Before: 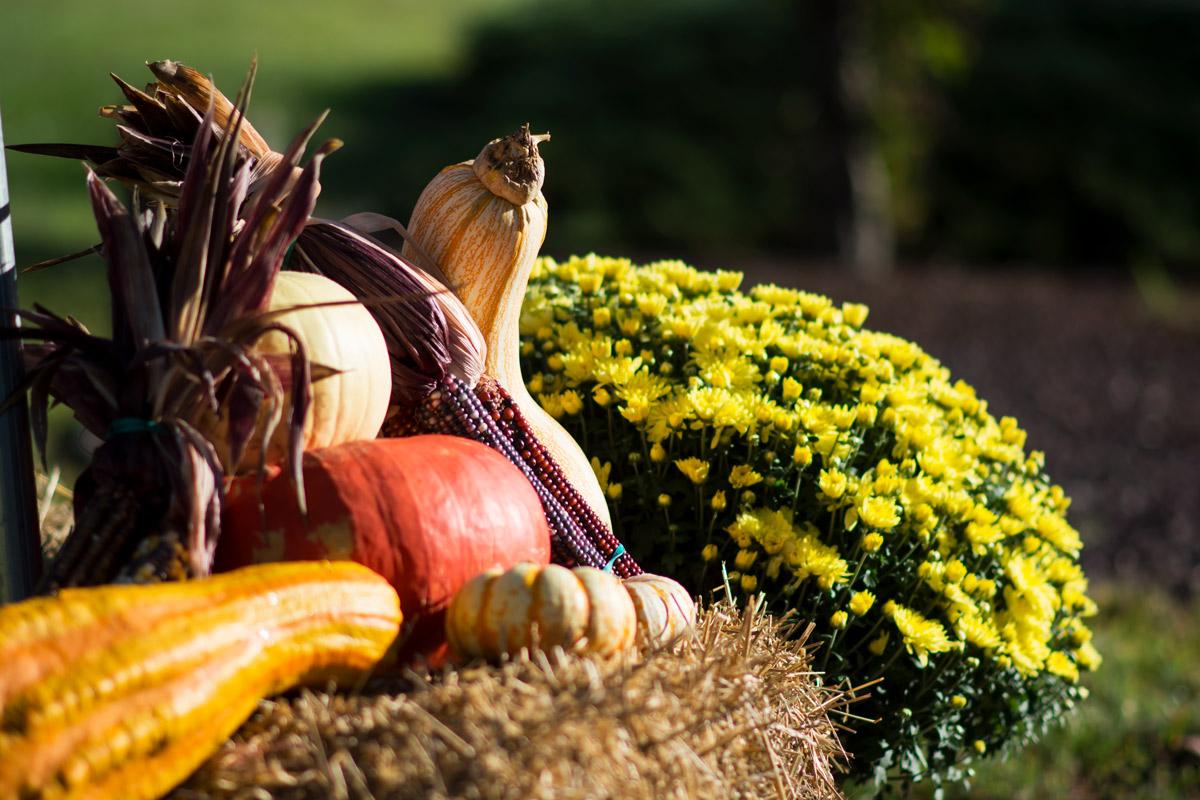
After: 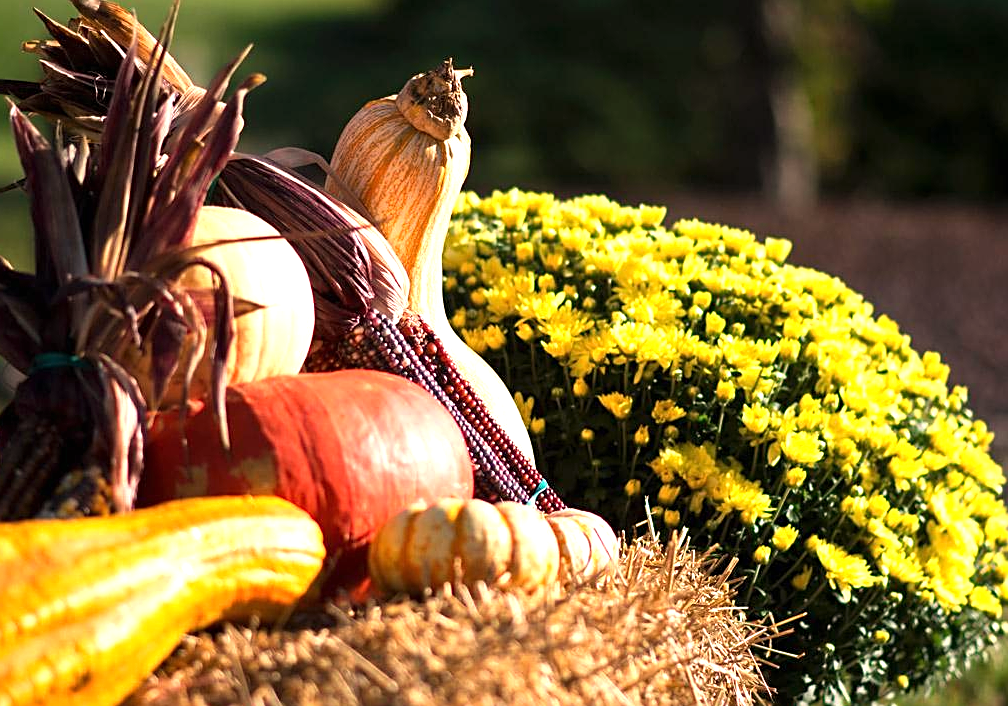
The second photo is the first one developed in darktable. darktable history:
crop: left 6.446%, top 8.188%, right 9.538%, bottom 3.548%
sharpen: on, module defaults
white balance: red 1.127, blue 0.943
exposure: black level correction 0, exposure 0.7 EV, compensate exposure bias true, compensate highlight preservation false
